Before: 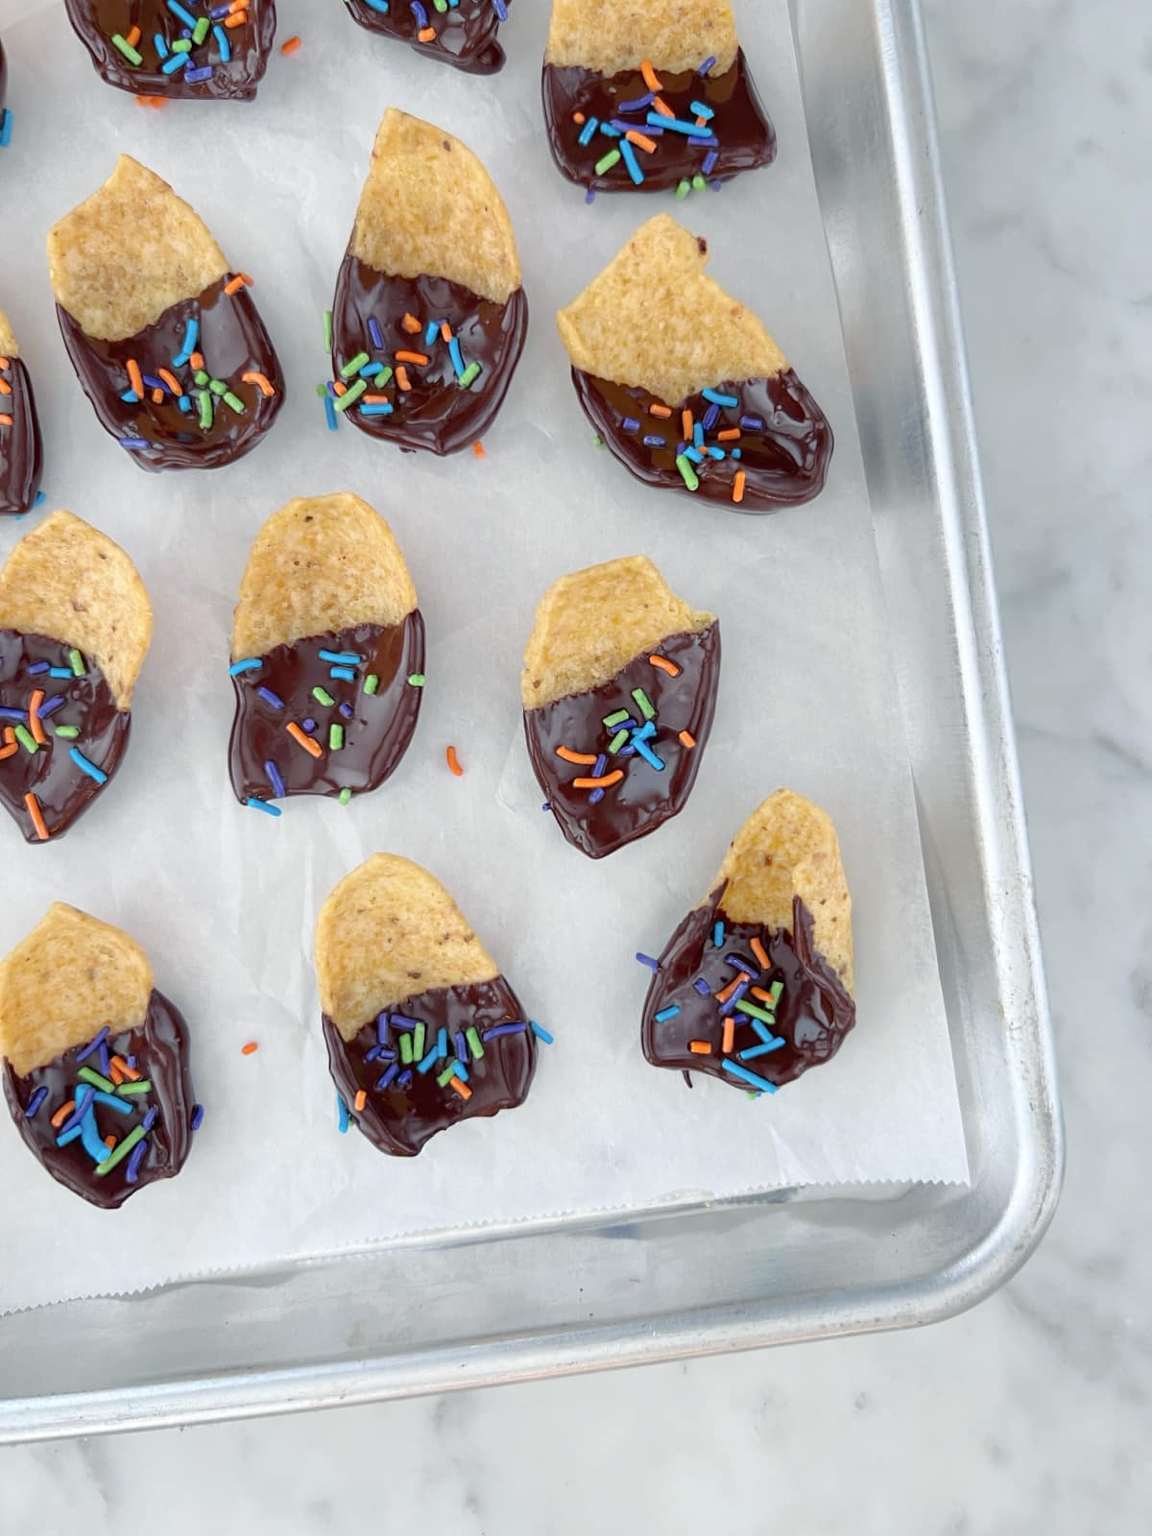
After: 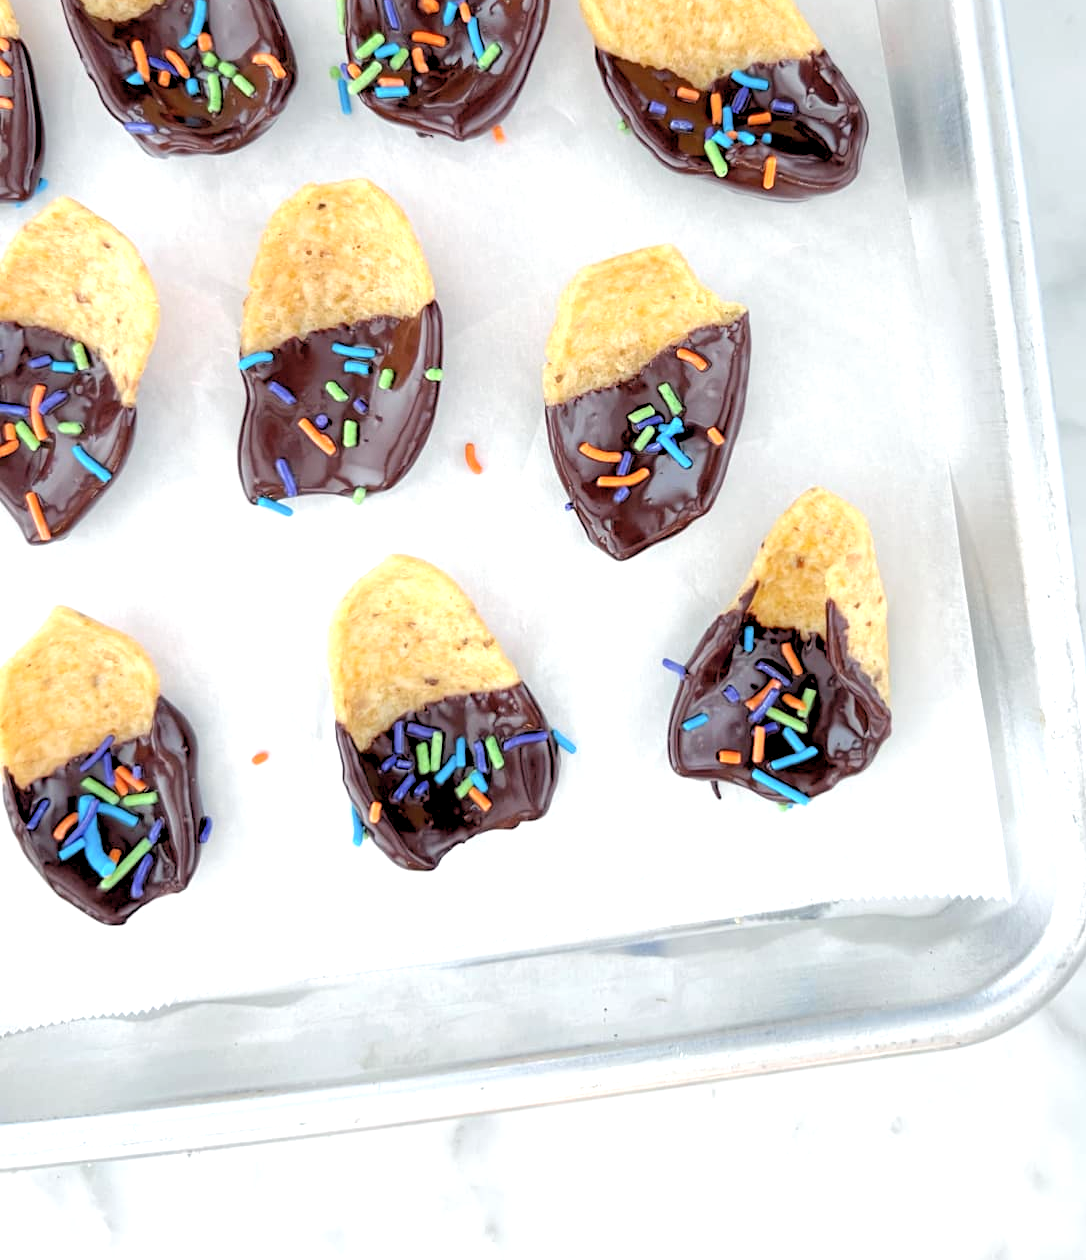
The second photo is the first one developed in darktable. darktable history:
crop: top 20.916%, right 9.437%, bottom 0.316%
rgb levels: levels [[0.013, 0.434, 0.89], [0, 0.5, 1], [0, 0.5, 1]]
exposure: black level correction 0, exposure 0.5 EV, compensate exposure bias true, compensate highlight preservation false
